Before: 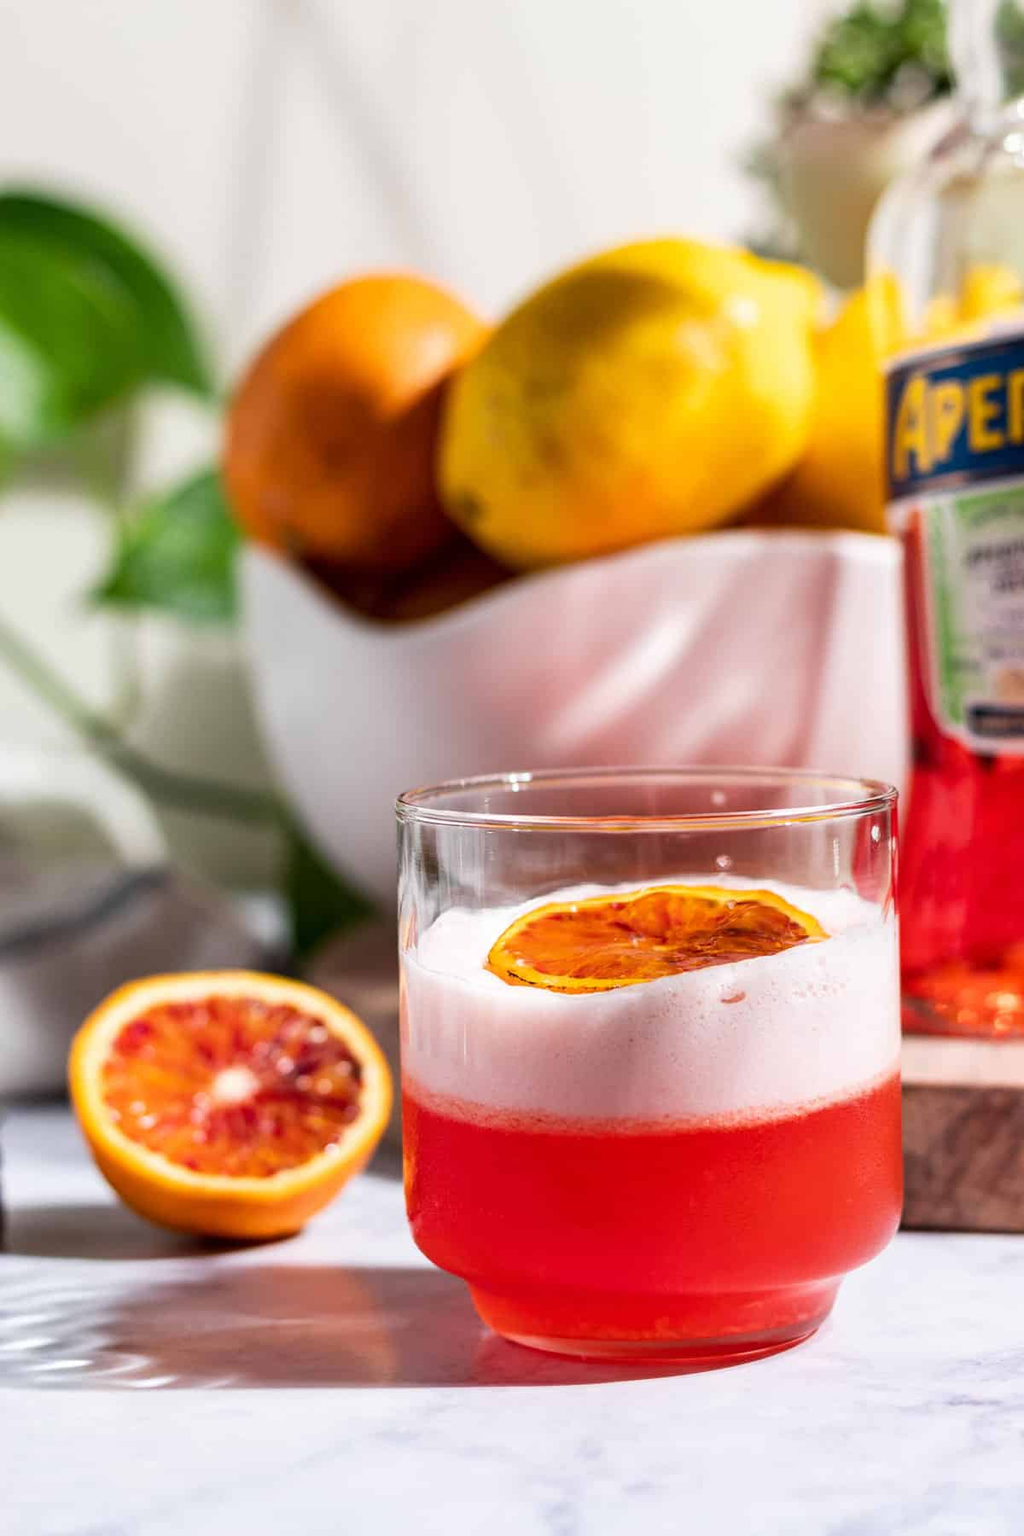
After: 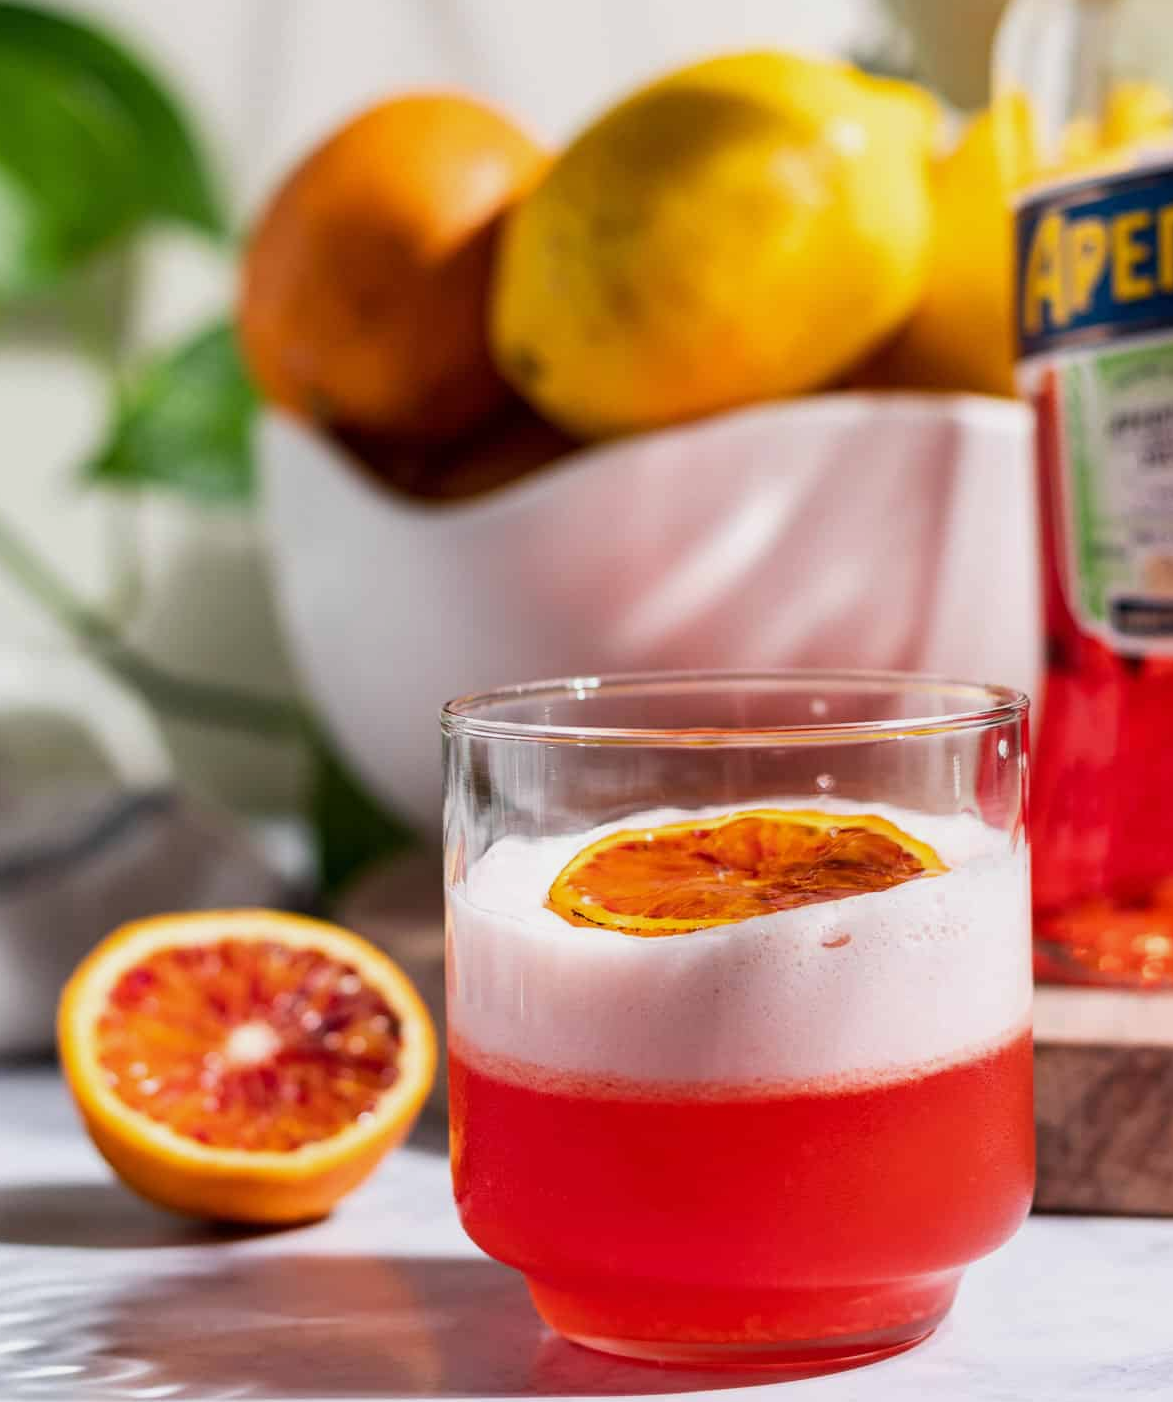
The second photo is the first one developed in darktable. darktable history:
crop and rotate: left 1.941%, top 12.711%, right 0.26%, bottom 9.392%
exposure: exposure -0.183 EV, compensate highlight preservation false
